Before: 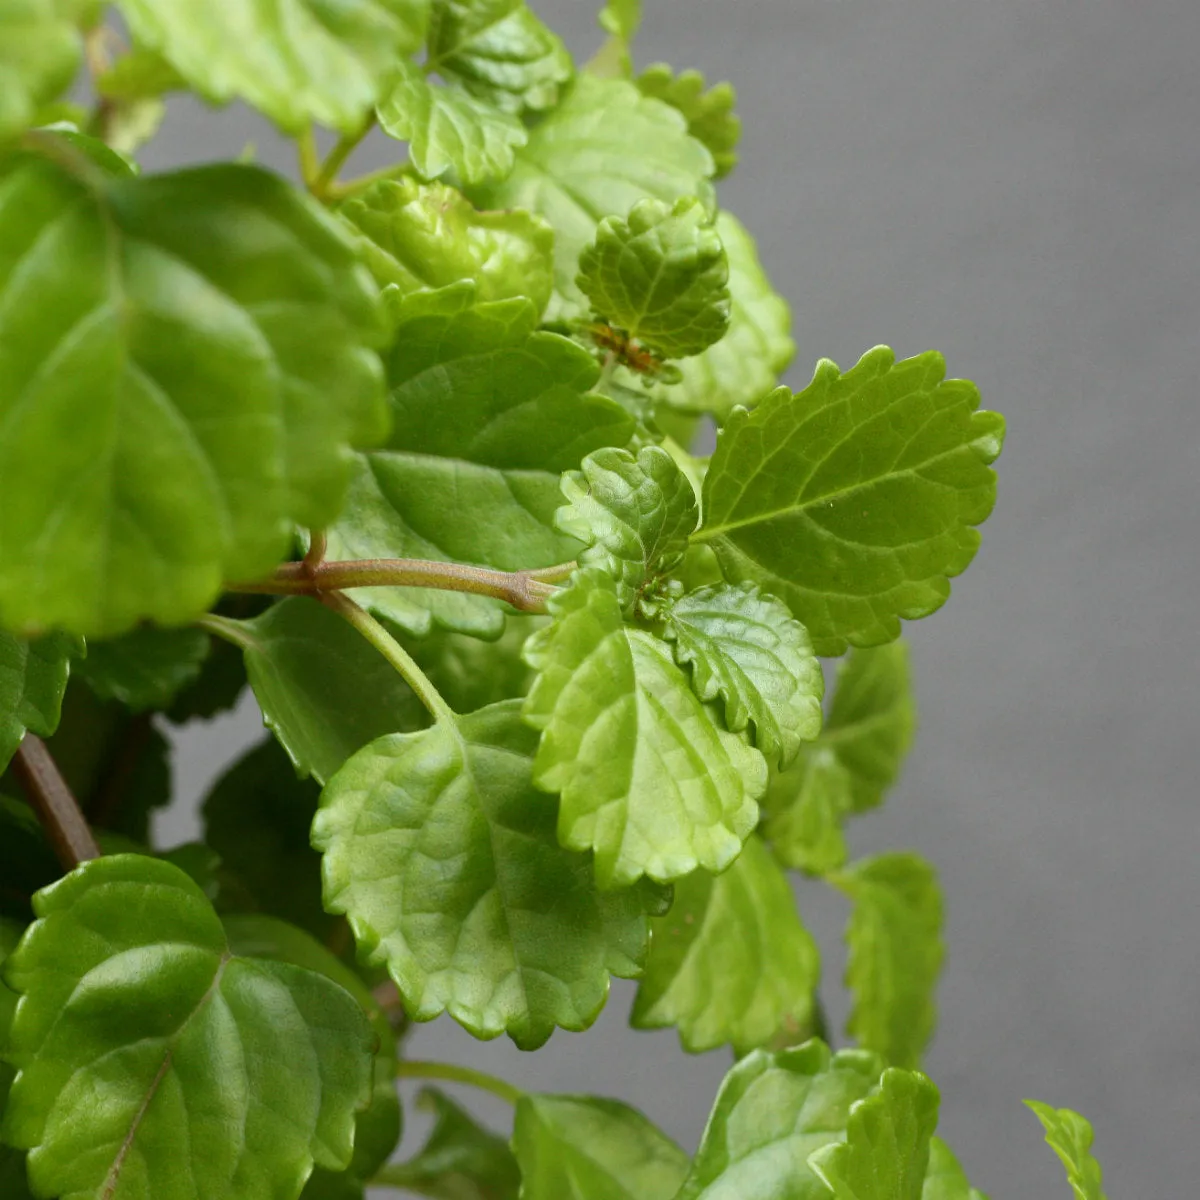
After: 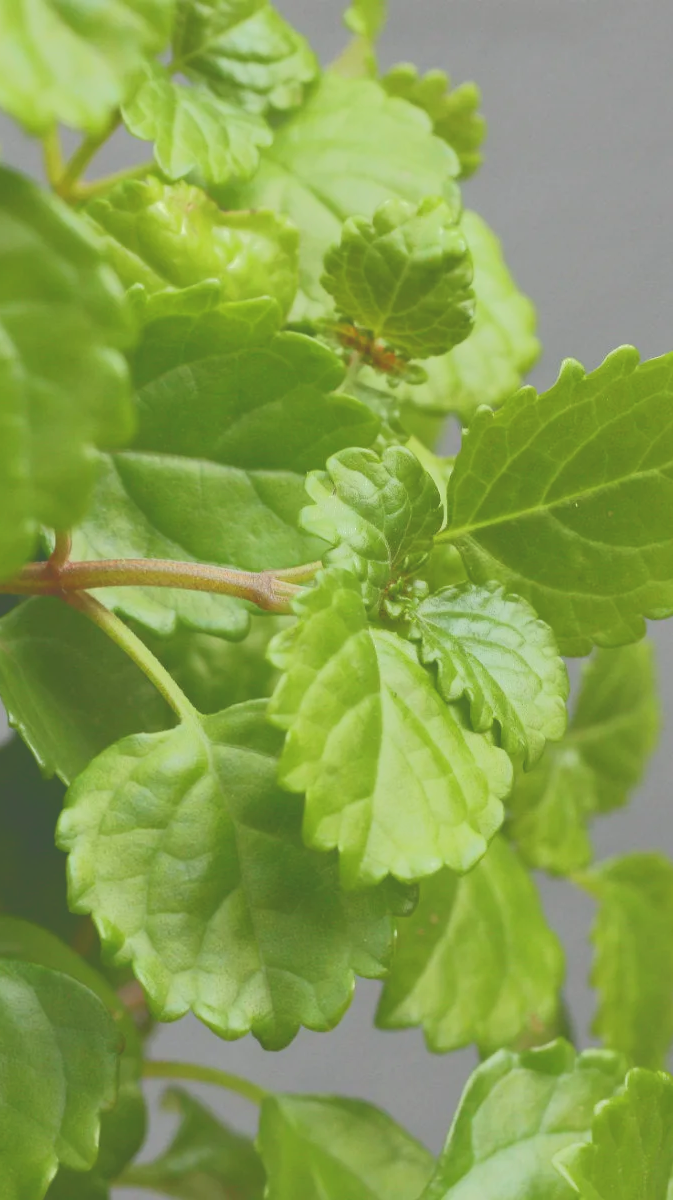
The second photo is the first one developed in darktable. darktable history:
tone curve: curves: ch0 [(0, 0) (0.003, 0.313) (0.011, 0.317) (0.025, 0.317) (0.044, 0.322) (0.069, 0.327) (0.1, 0.335) (0.136, 0.347) (0.177, 0.364) (0.224, 0.384) (0.277, 0.421) (0.335, 0.459) (0.399, 0.501) (0.468, 0.554) (0.543, 0.611) (0.623, 0.679) (0.709, 0.751) (0.801, 0.804) (0.898, 0.844) (1, 1)], color space Lab, independent channels, preserve colors none
crop: left 21.31%, right 22.577%
